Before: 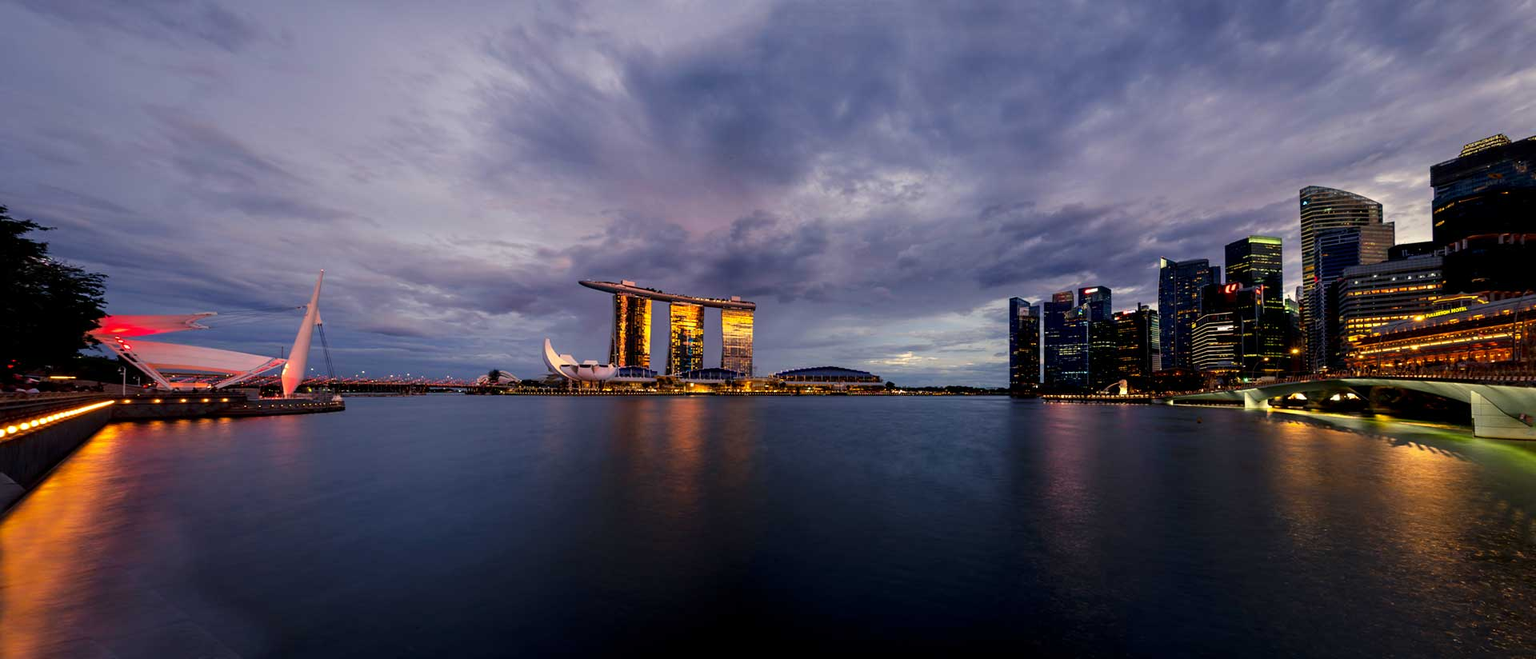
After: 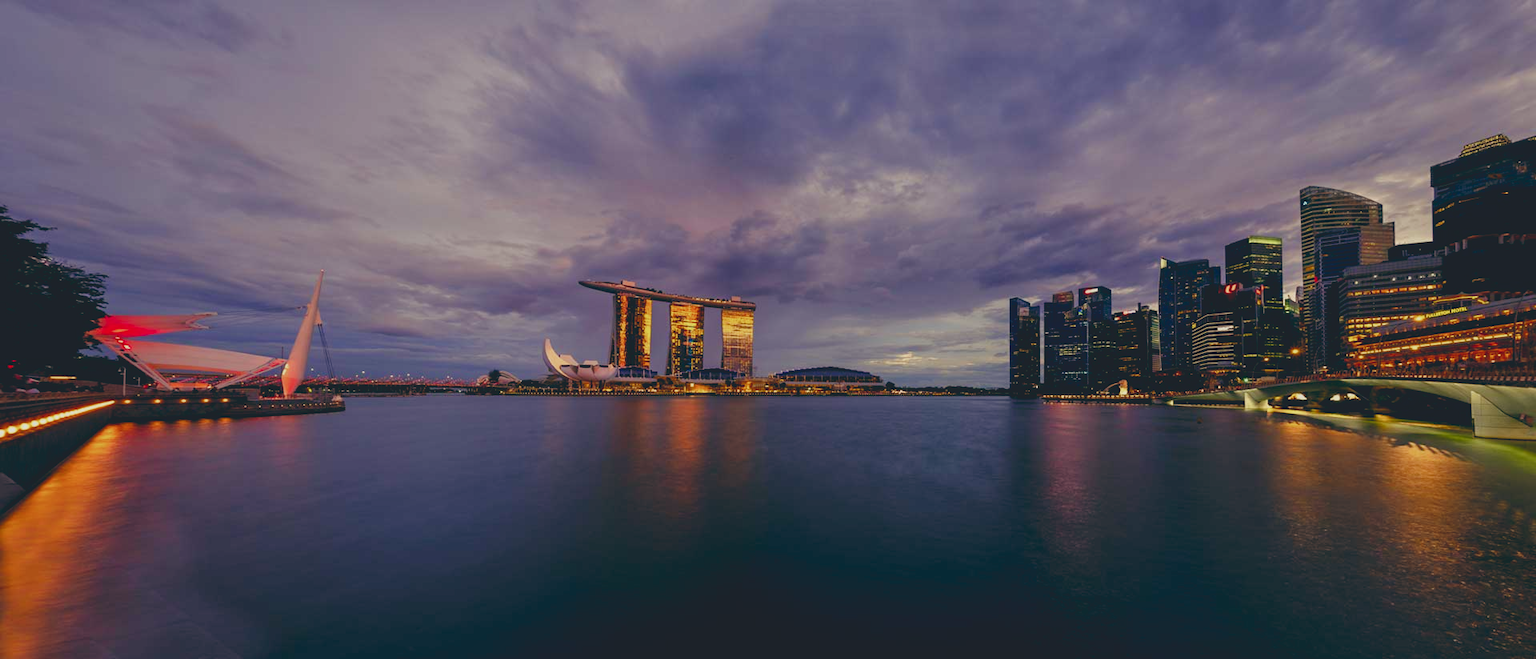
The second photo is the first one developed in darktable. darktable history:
color balance rgb: shadows lift › chroma 3%, shadows lift › hue 280.8°, power › hue 330°, highlights gain › chroma 3%, highlights gain › hue 75.6°, global offset › luminance 1.5%, perceptual saturation grading › global saturation 20%, perceptual saturation grading › highlights -25%, perceptual saturation grading › shadows 50%, global vibrance 30%
tone equalizer: -8 EV 0.25 EV, -7 EV 0.417 EV, -6 EV 0.417 EV, -5 EV 0.25 EV, -3 EV -0.25 EV, -2 EV -0.417 EV, -1 EV -0.417 EV, +0 EV -0.25 EV, edges refinement/feathering 500, mask exposure compensation -1.57 EV, preserve details guided filter
color balance: lift [1, 0.994, 1.002, 1.006], gamma [0.957, 1.081, 1.016, 0.919], gain [0.97, 0.972, 1.01, 1.028], input saturation 91.06%, output saturation 79.8%
